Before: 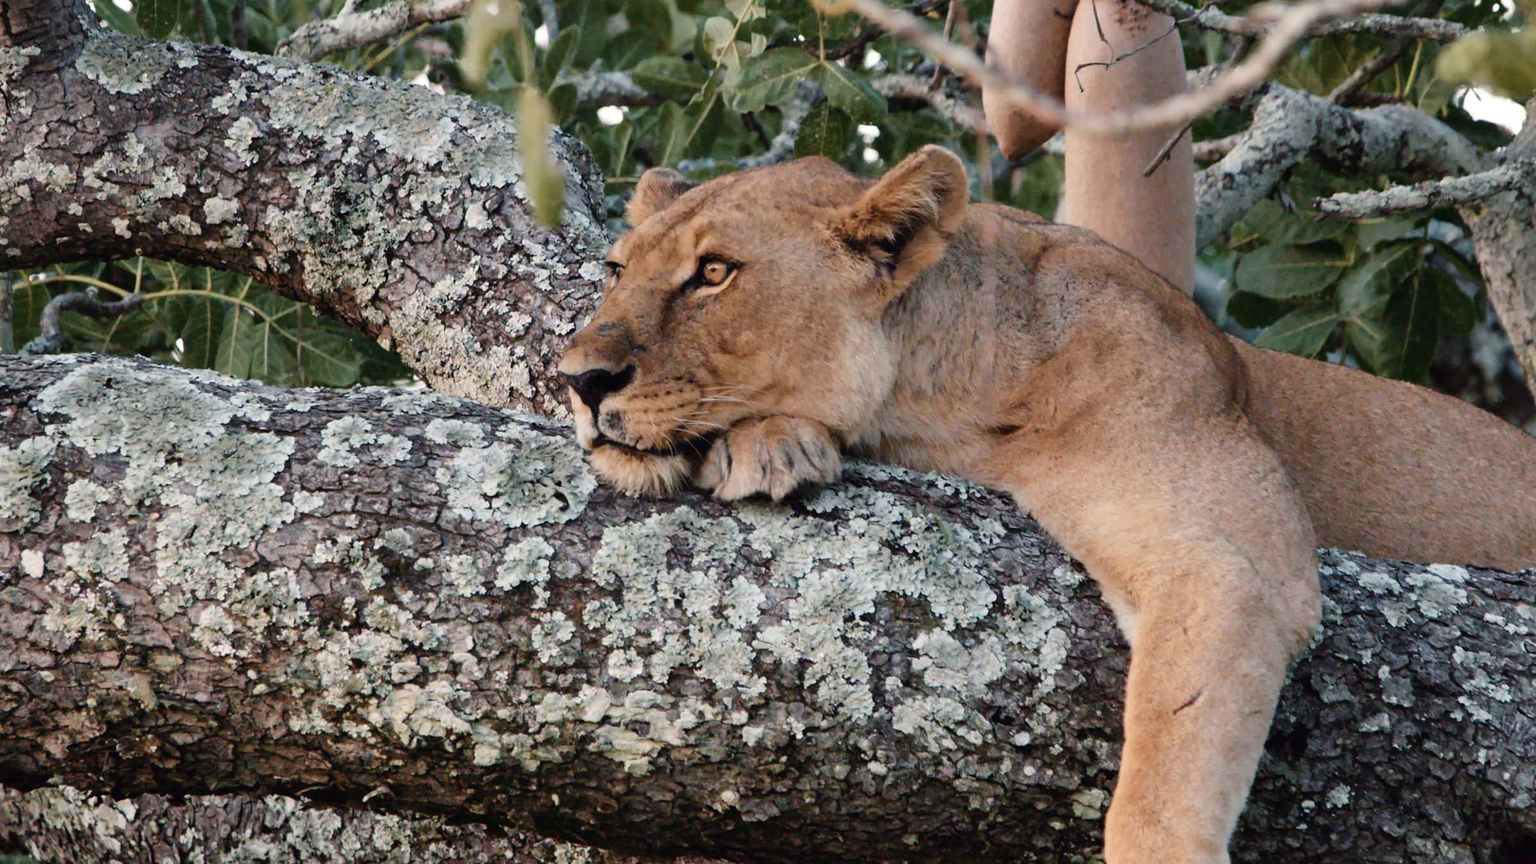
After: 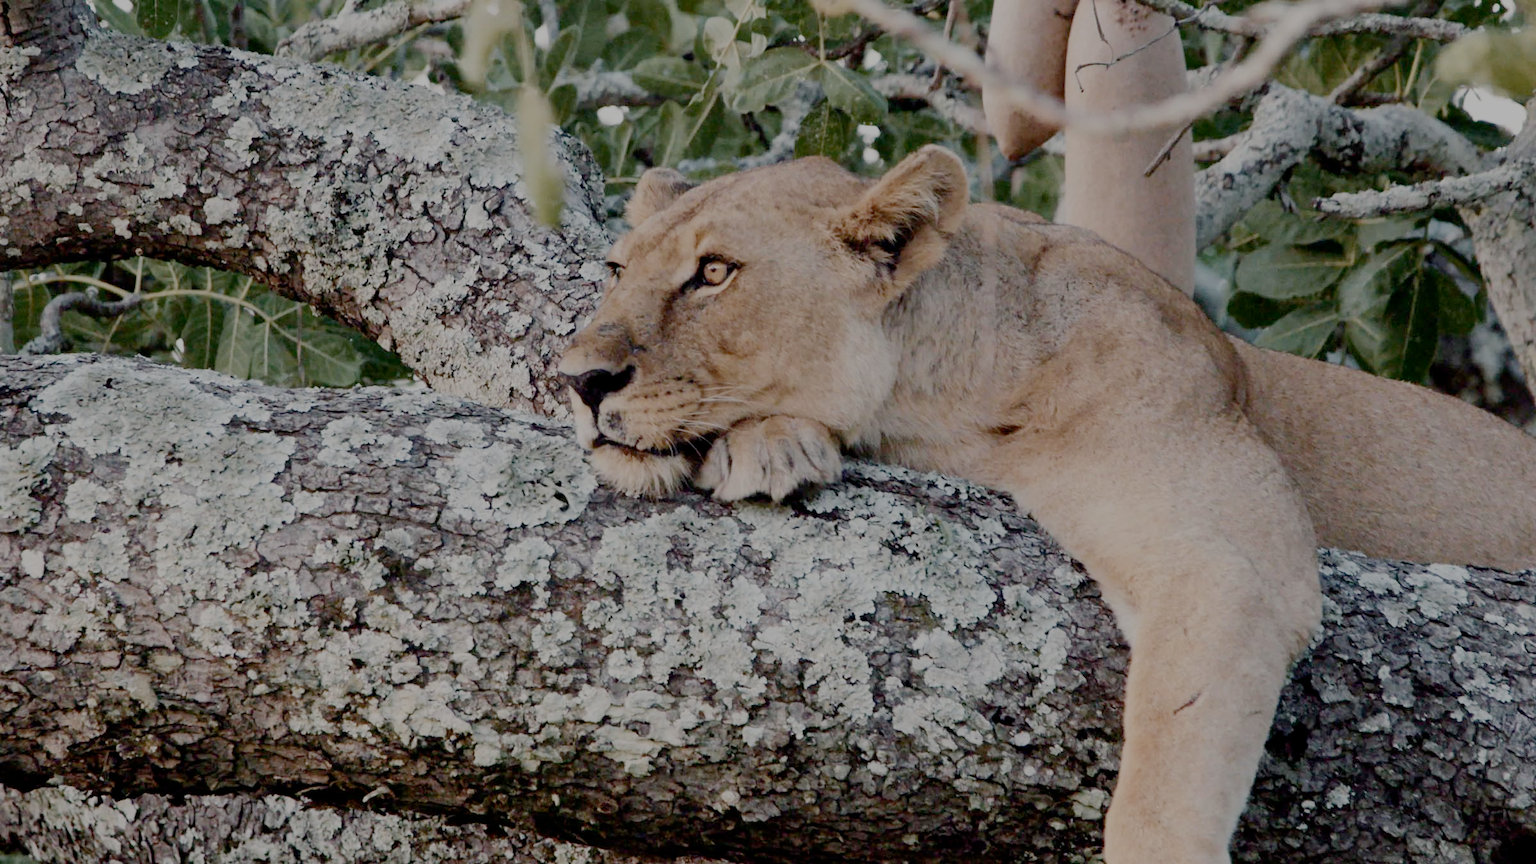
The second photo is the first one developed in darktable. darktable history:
filmic rgb: white relative exposure 8 EV, threshold 3 EV, structure ↔ texture 100%, target black luminance 0%, hardness 2.44, latitude 76.53%, contrast 0.562, shadows ↔ highlights balance 0%, preserve chrominance no, color science v4 (2020), iterations of high-quality reconstruction 10, type of noise poissonian, enable highlight reconstruction true
tone equalizer: -8 EV -0.417 EV, -7 EV -0.389 EV, -6 EV -0.333 EV, -5 EV -0.222 EV, -3 EV 0.222 EV, -2 EV 0.333 EV, -1 EV 0.389 EV, +0 EV 0.417 EV, edges refinement/feathering 500, mask exposure compensation -1.57 EV, preserve details no
